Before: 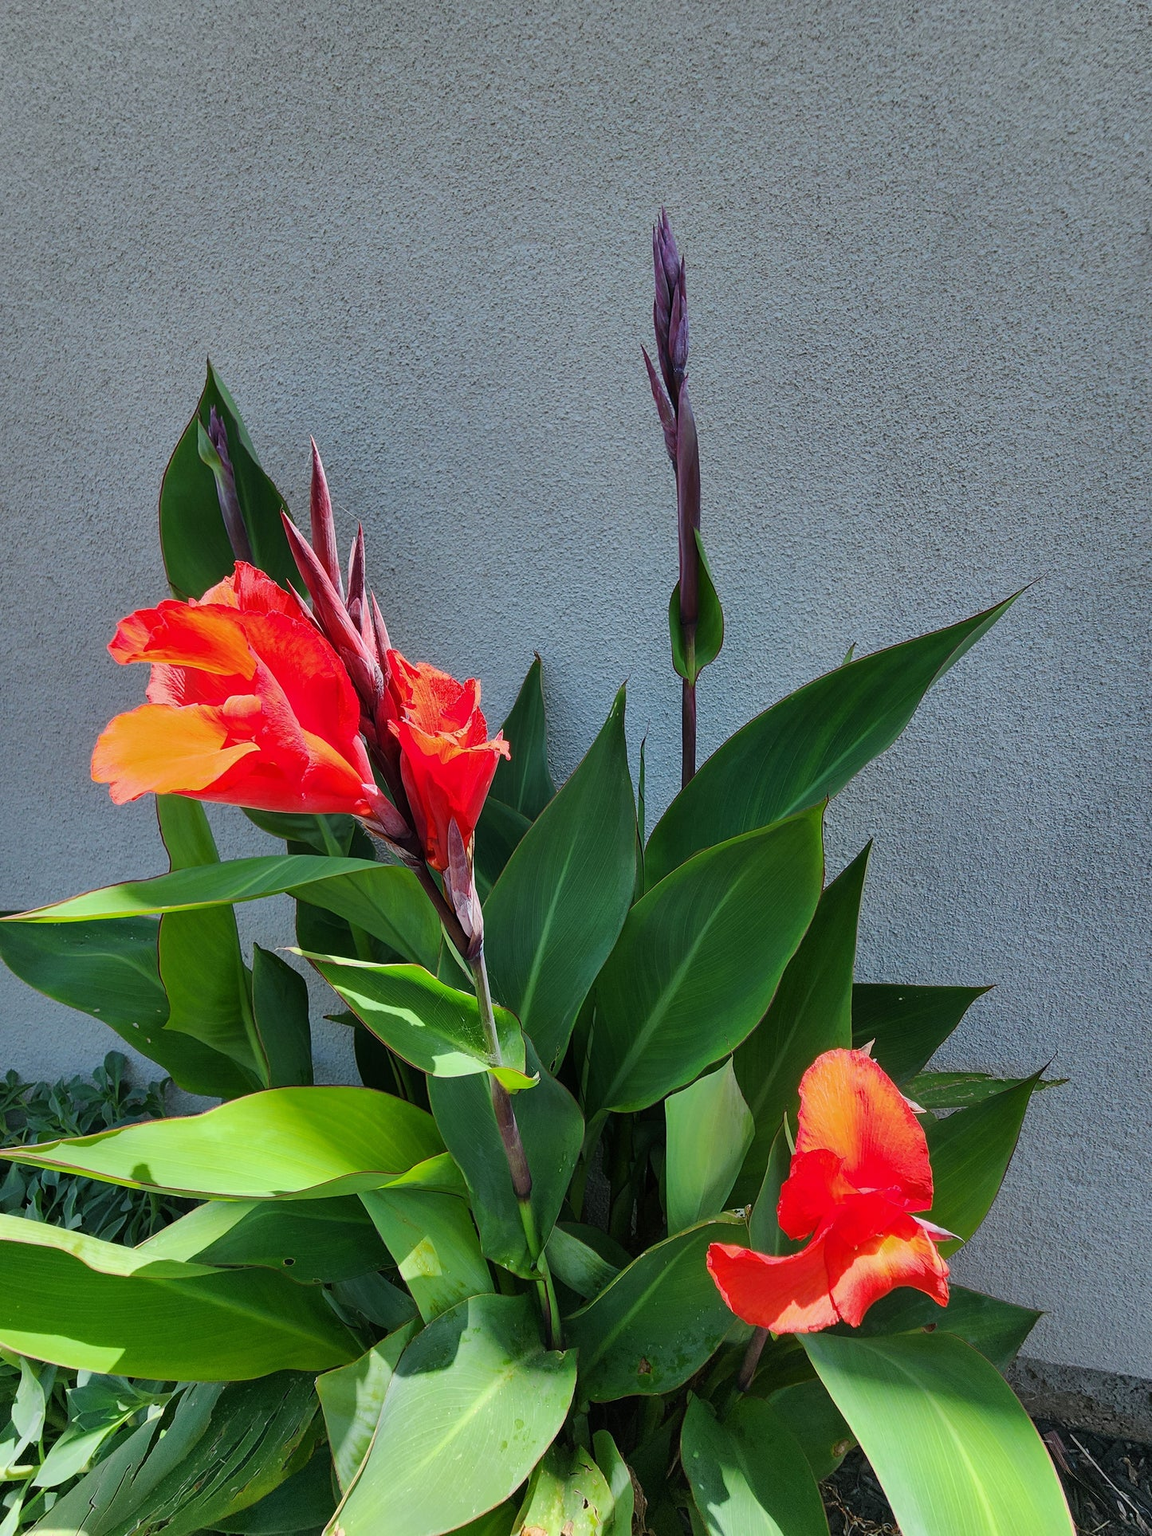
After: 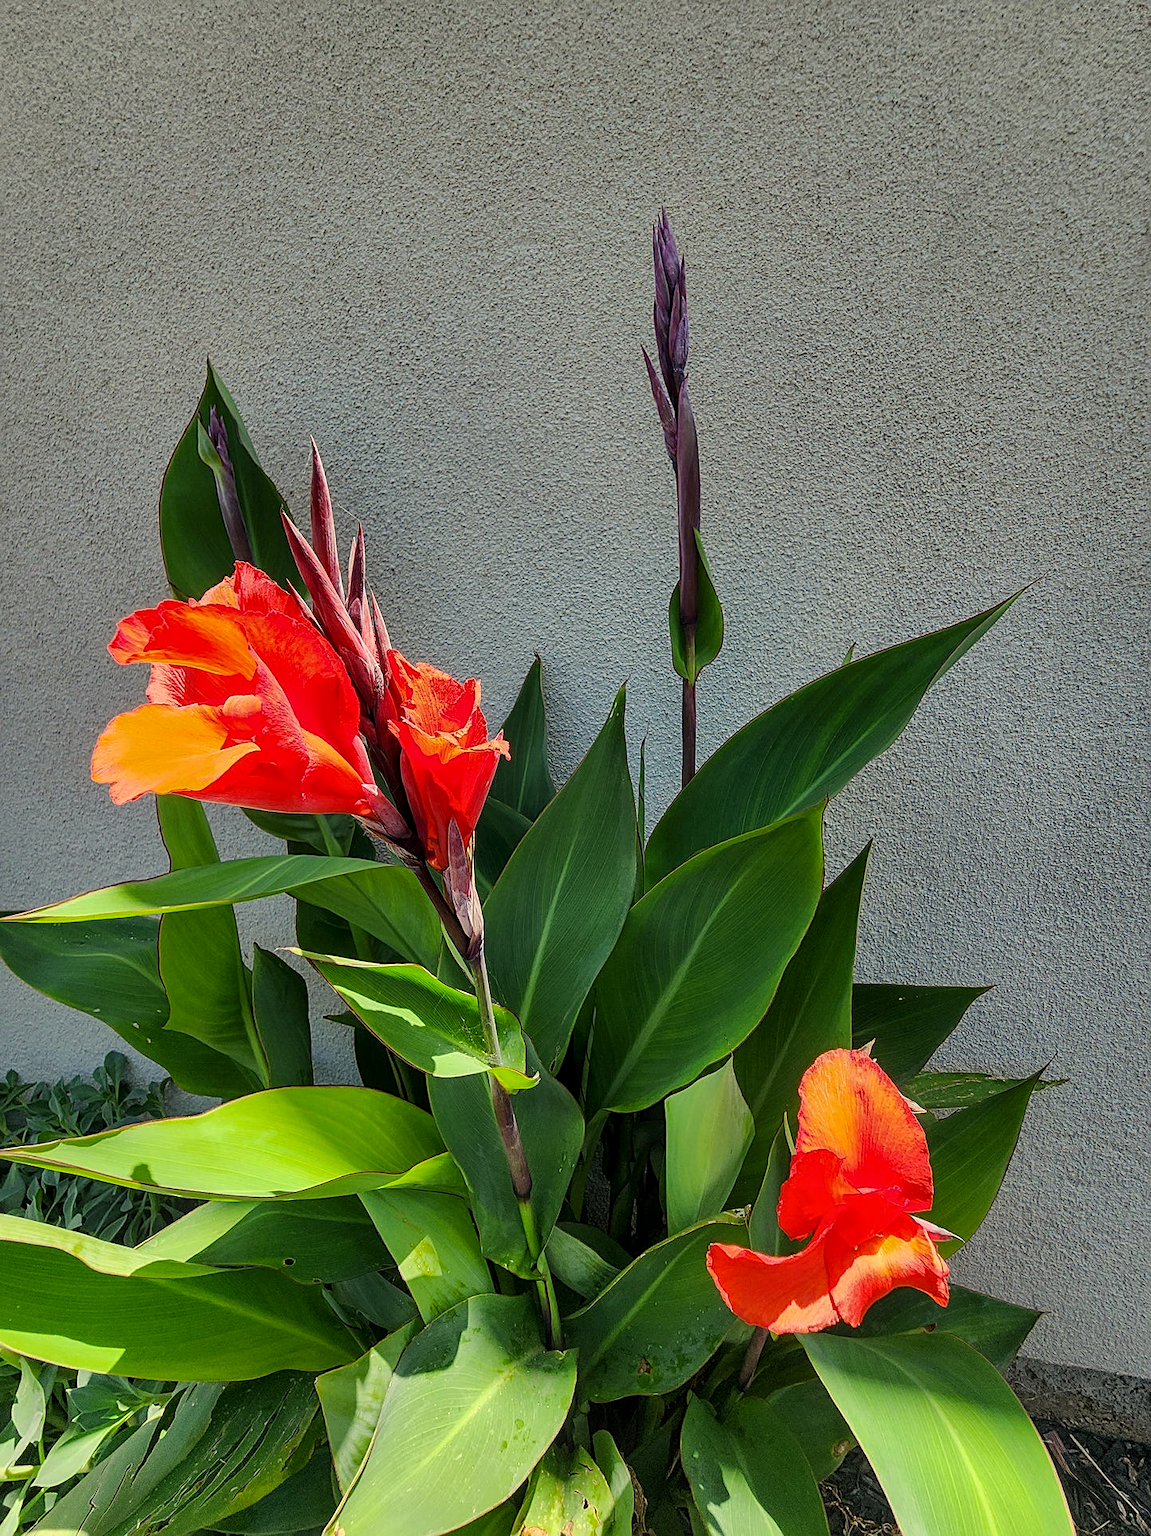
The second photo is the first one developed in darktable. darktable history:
local contrast: on, module defaults
color correction: highlights a* 1.44, highlights b* 17.12
sharpen: on, module defaults
levels: mode automatic, levels [0.036, 0.364, 0.827]
